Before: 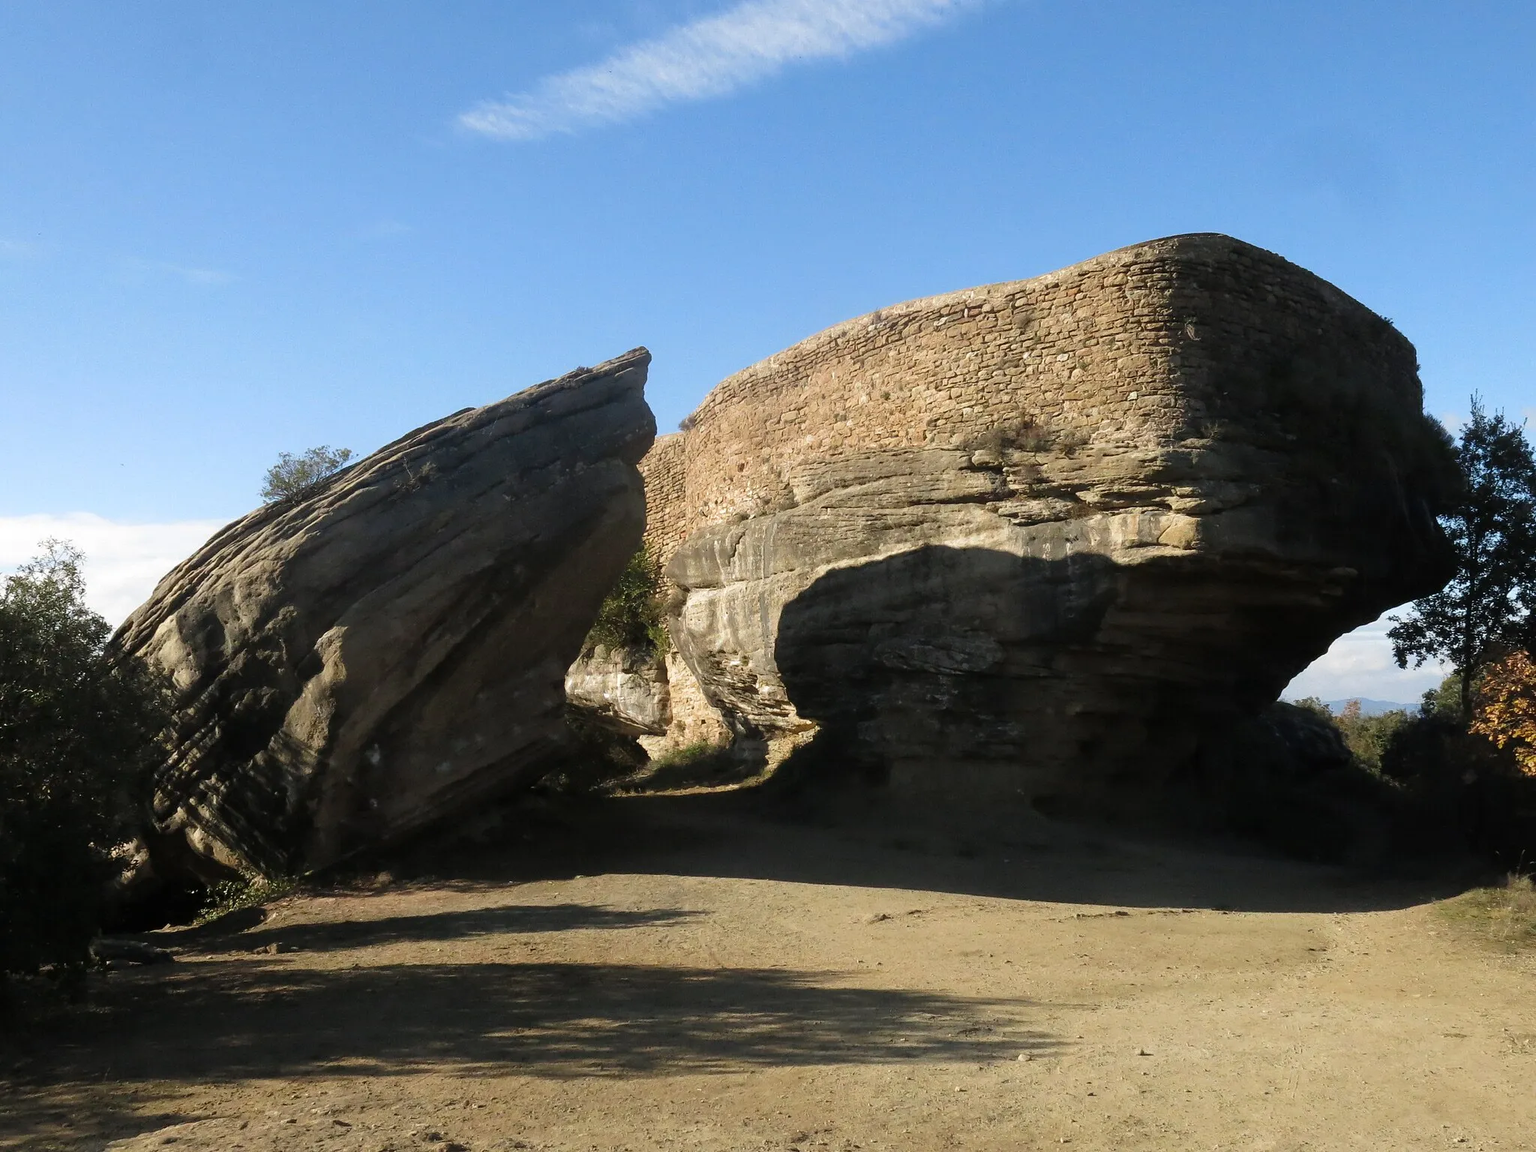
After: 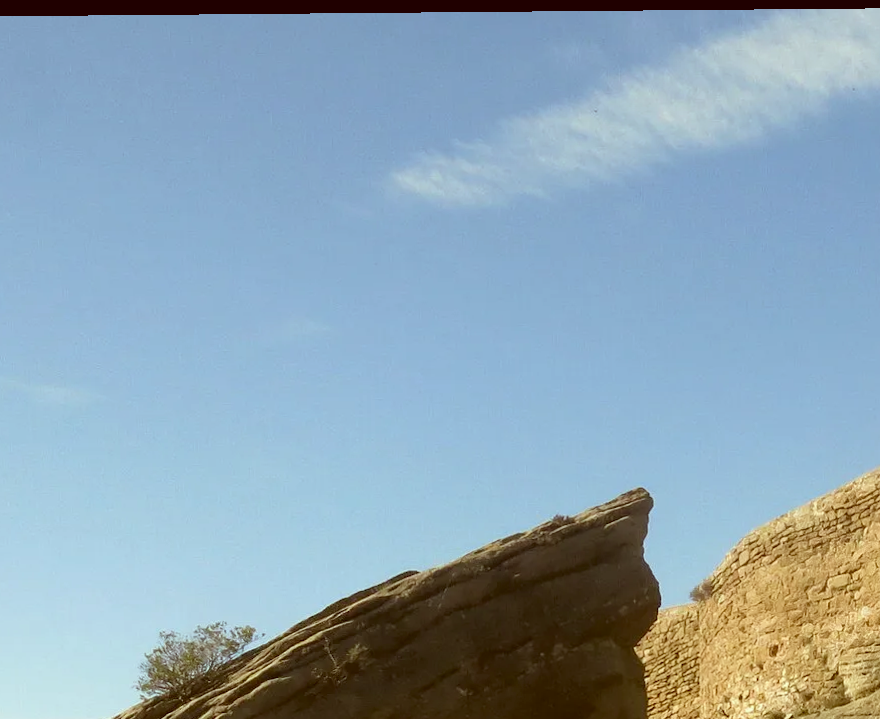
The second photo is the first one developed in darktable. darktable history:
color correction: highlights a* -5.94, highlights b* 9.48, shadows a* 10.12, shadows b* 23.94
rotate and perspective: lens shift (vertical) 0.048, lens shift (horizontal) -0.024, automatic cropping off
crop and rotate: left 10.817%, top 0.062%, right 47.194%, bottom 53.626%
